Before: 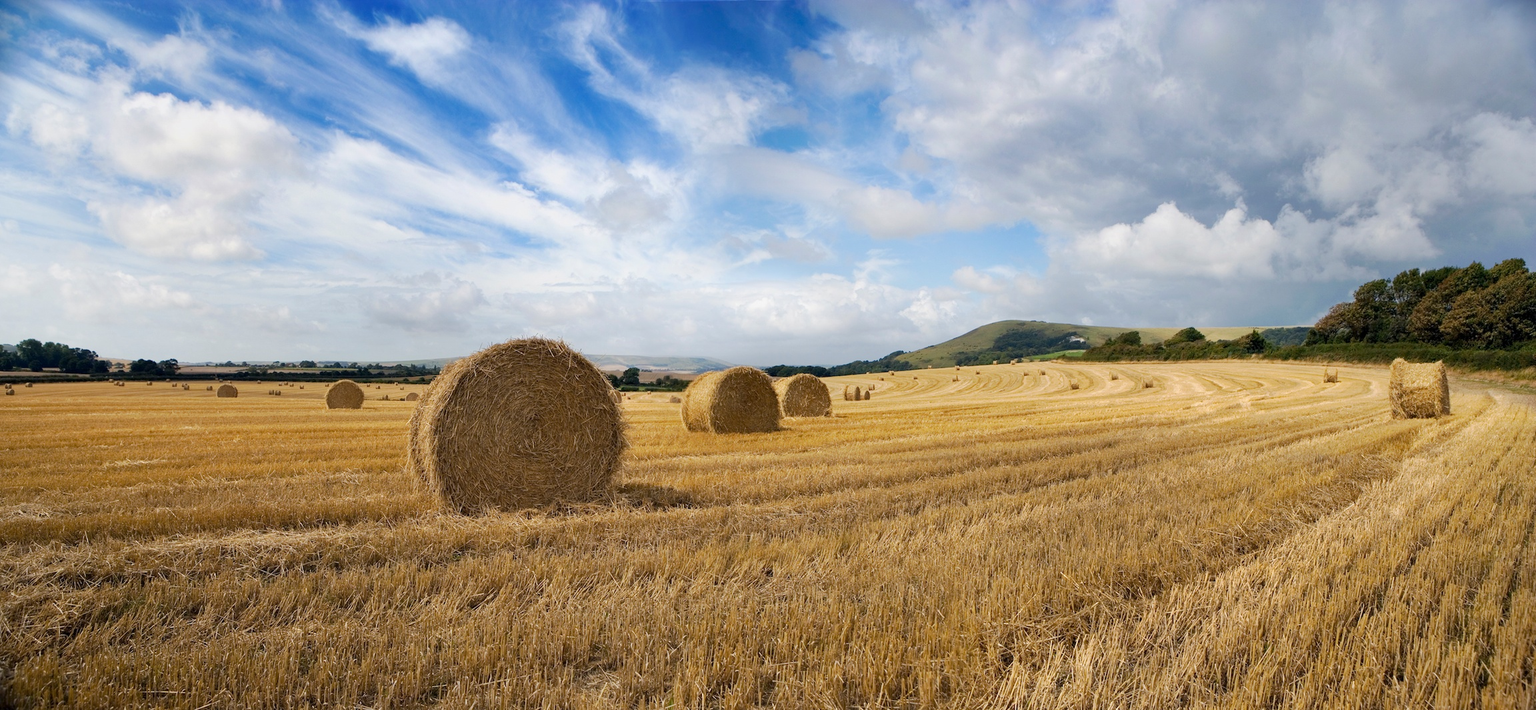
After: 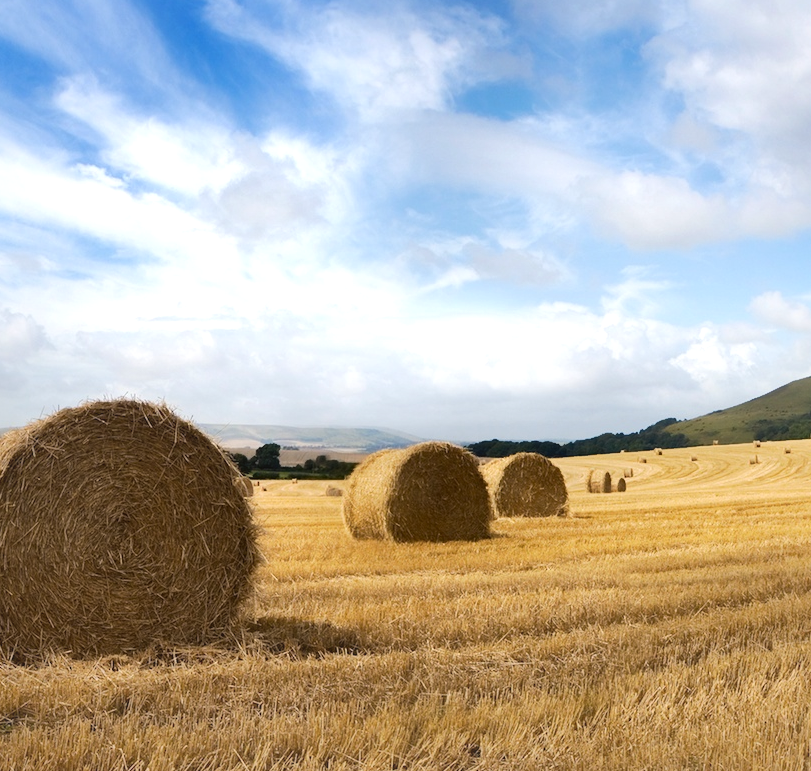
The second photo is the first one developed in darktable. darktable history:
color balance: mode lift, gamma, gain (sRGB)
crop and rotate: left 29.476%, top 10.214%, right 35.32%, bottom 17.333%
tone equalizer: -8 EV -0.417 EV, -7 EV -0.389 EV, -6 EV -0.333 EV, -5 EV -0.222 EV, -3 EV 0.222 EV, -2 EV 0.333 EV, -1 EV 0.389 EV, +0 EV 0.417 EV, edges refinement/feathering 500, mask exposure compensation -1.57 EV, preserve details no
contrast equalizer: octaves 7, y [[0.6 ×6], [0.55 ×6], [0 ×6], [0 ×6], [0 ×6]], mix -1
exposure: compensate highlight preservation false
local contrast: mode bilateral grid, contrast 25, coarseness 60, detail 151%, midtone range 0.2
